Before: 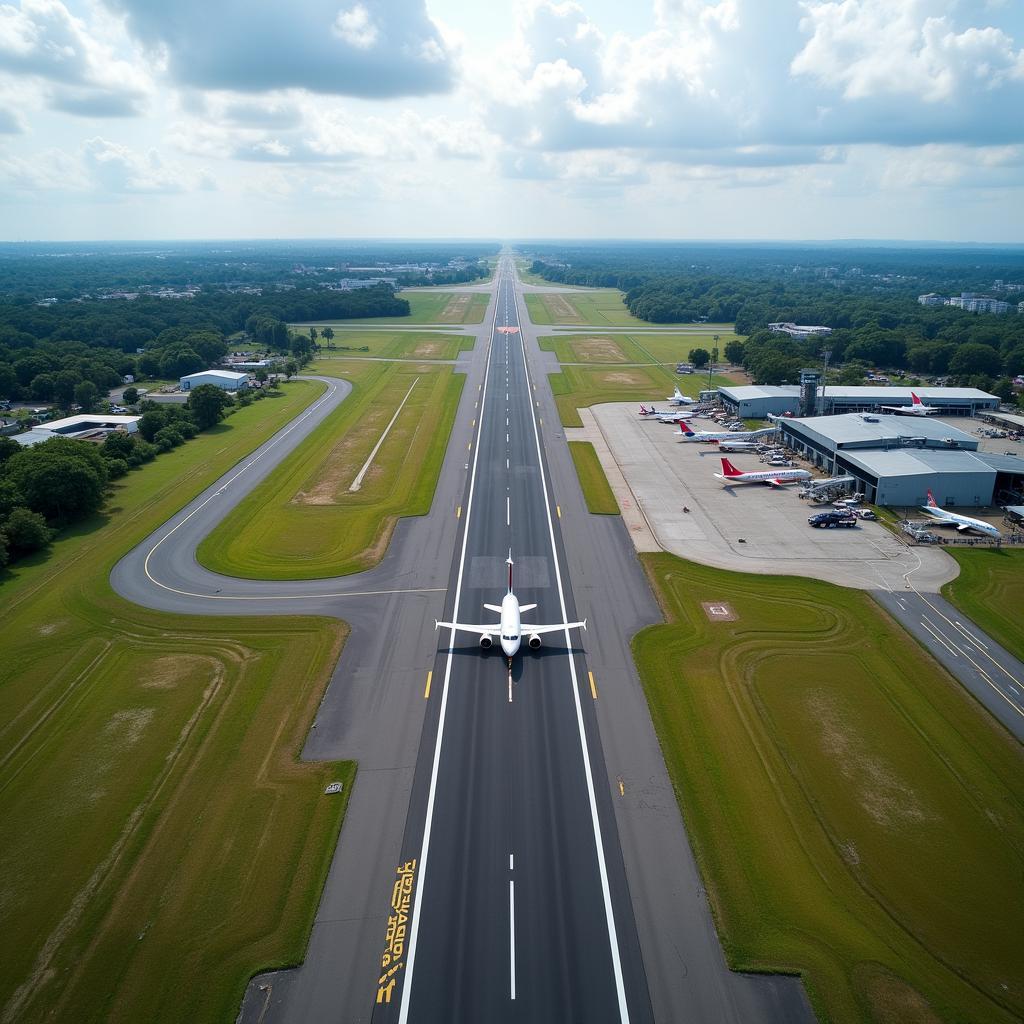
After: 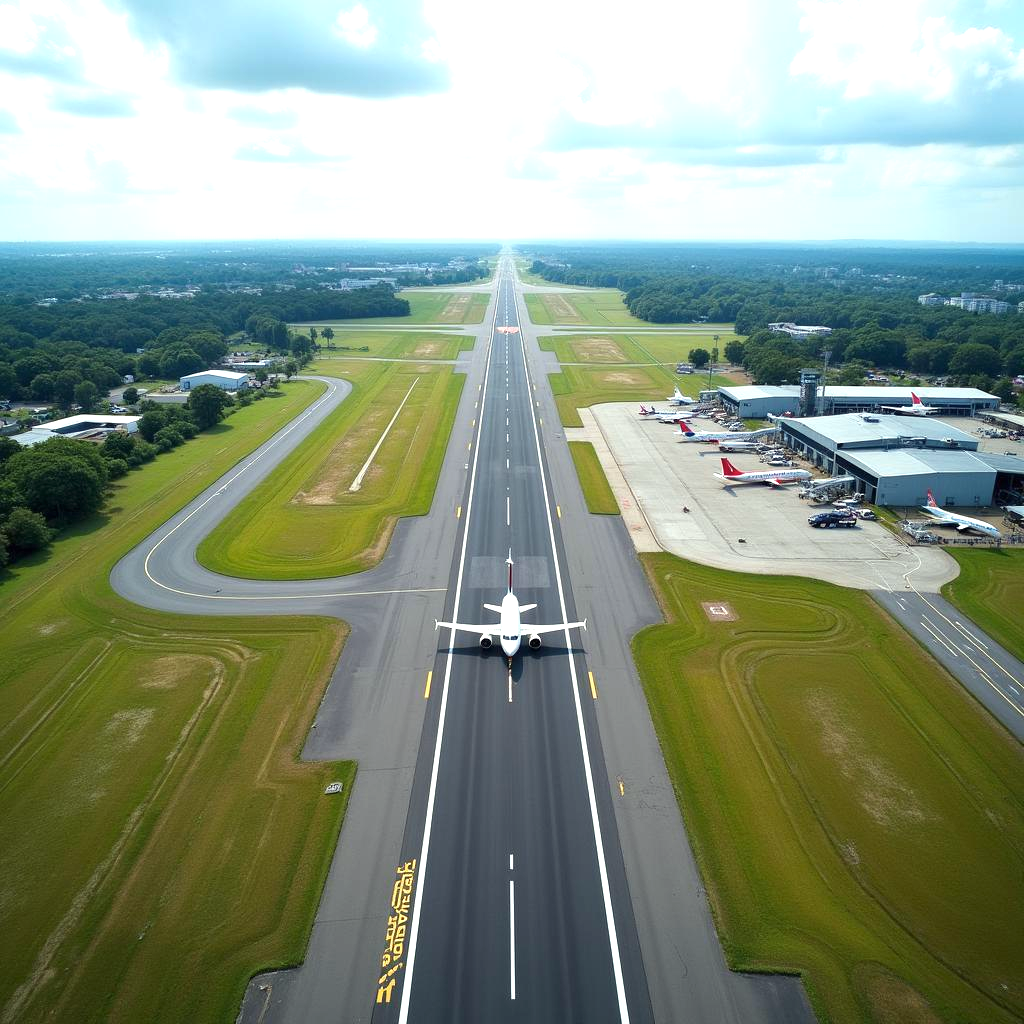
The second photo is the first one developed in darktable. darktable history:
exposure: black level correction 0, exposure 0.7 EV, compensate exposure bias true, compensate highlight preservation false
color correction: highlights a* -4.73, highlights b* 5.06, saturation 0.97
rgb levels: preserve colors max RGB
